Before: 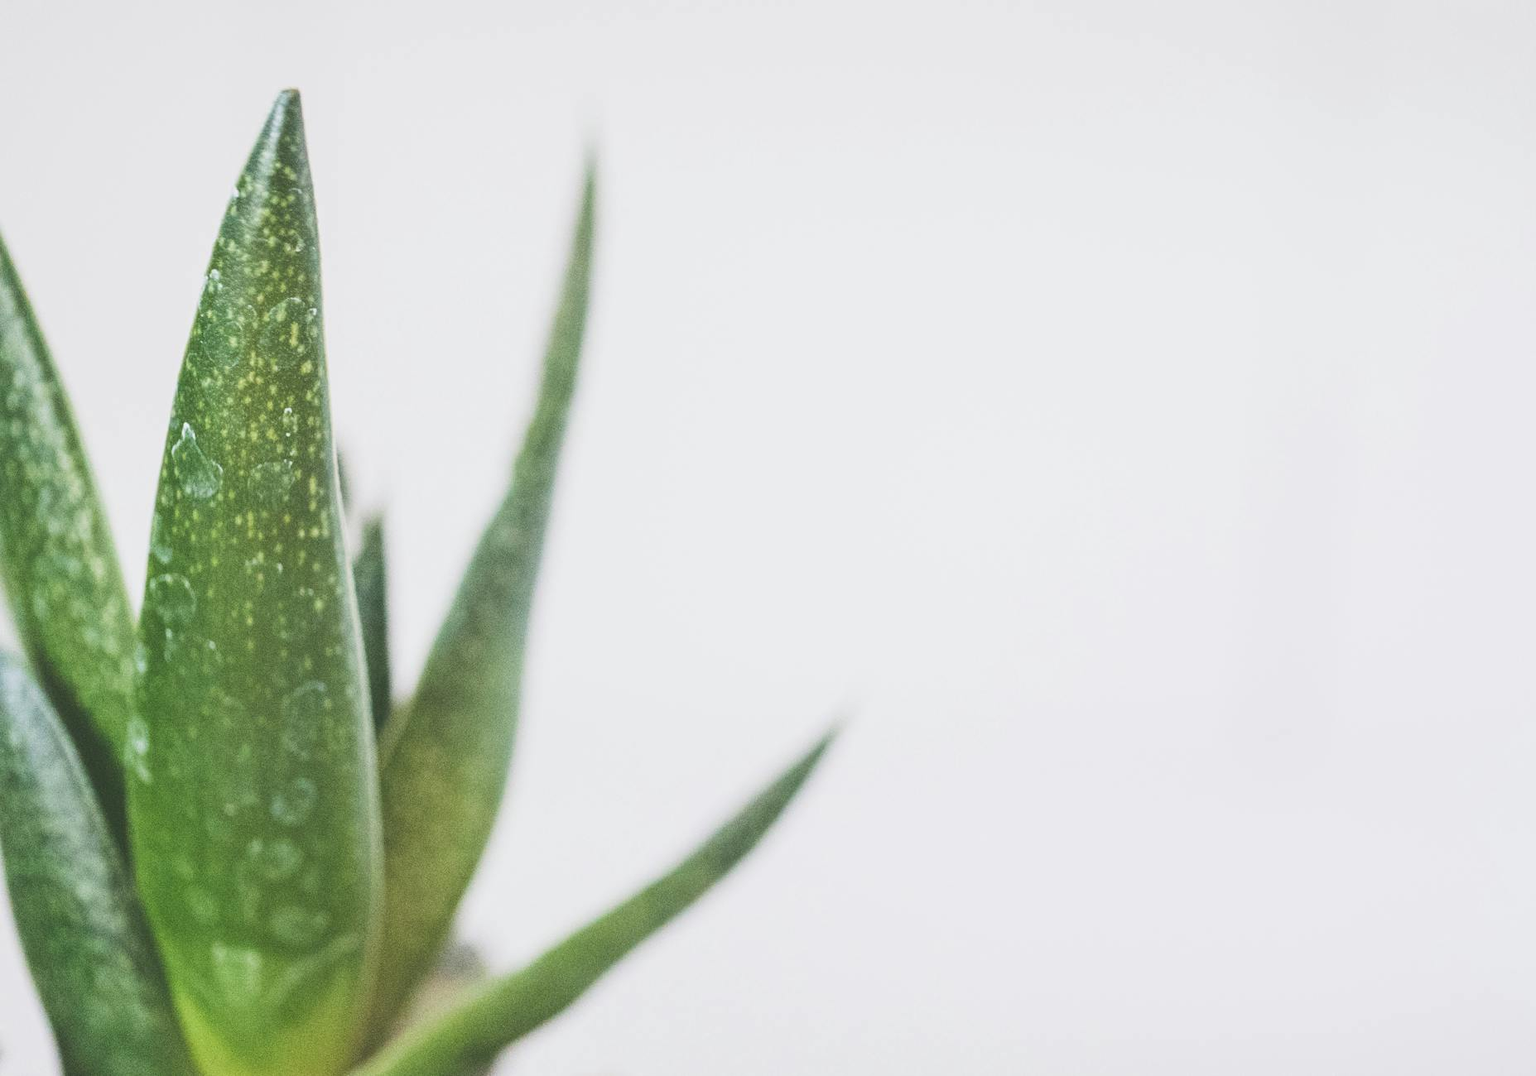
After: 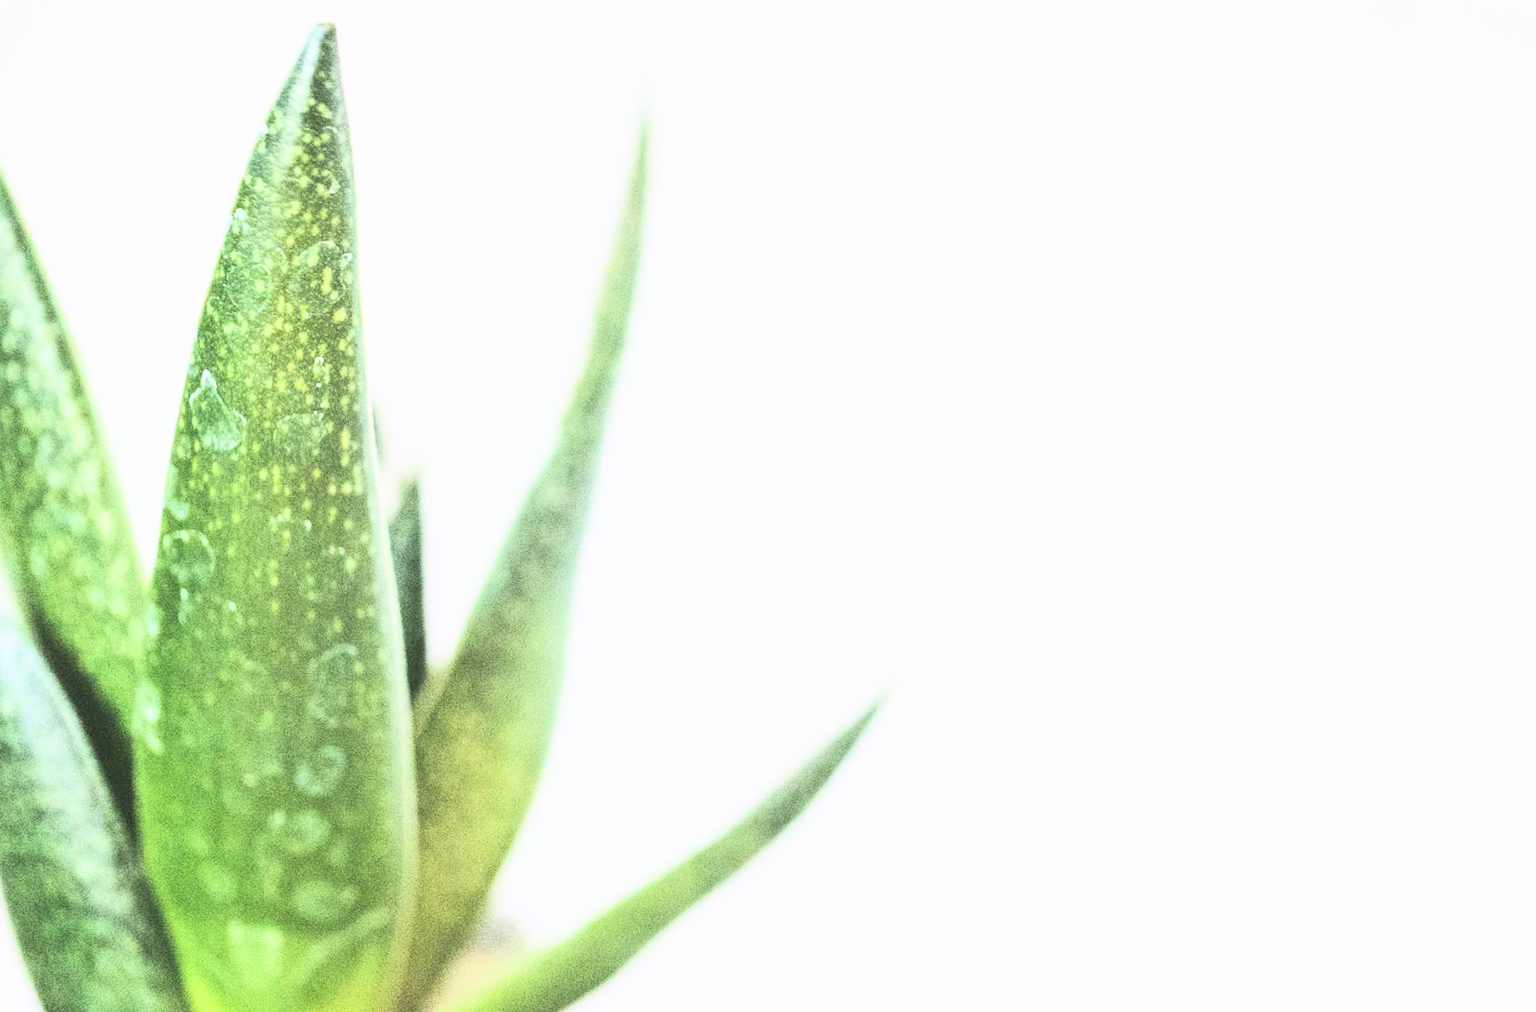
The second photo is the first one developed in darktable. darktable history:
rgb curve: curves: ch0 [(0, 0) (0.21, 0.15) (0.24, 0.21) (0.5, 0.75) (0.75, 0.96) (0.89, 0.99) (1, 1)]; ch1 [(0, 0.02) (0.21, 0.13) (0.25, 0.2) (0.5, 0.67) (0.75, 0.9) (0.89, 0.97) (1, 1)]; ch2 [(0, 0.02) (0.21, 0.13) (0.25, 0.2) (0.5, 0.67) (0.75, 0.9) (0.89, 0.97) (1, 1)], compensate middle gray true
rotate and perspective: rotation 0.679°, lens shift (horizontal) 0.136, crop left 0.009, crop right 0.991, crop top 0.078, crop bottom 0.95
